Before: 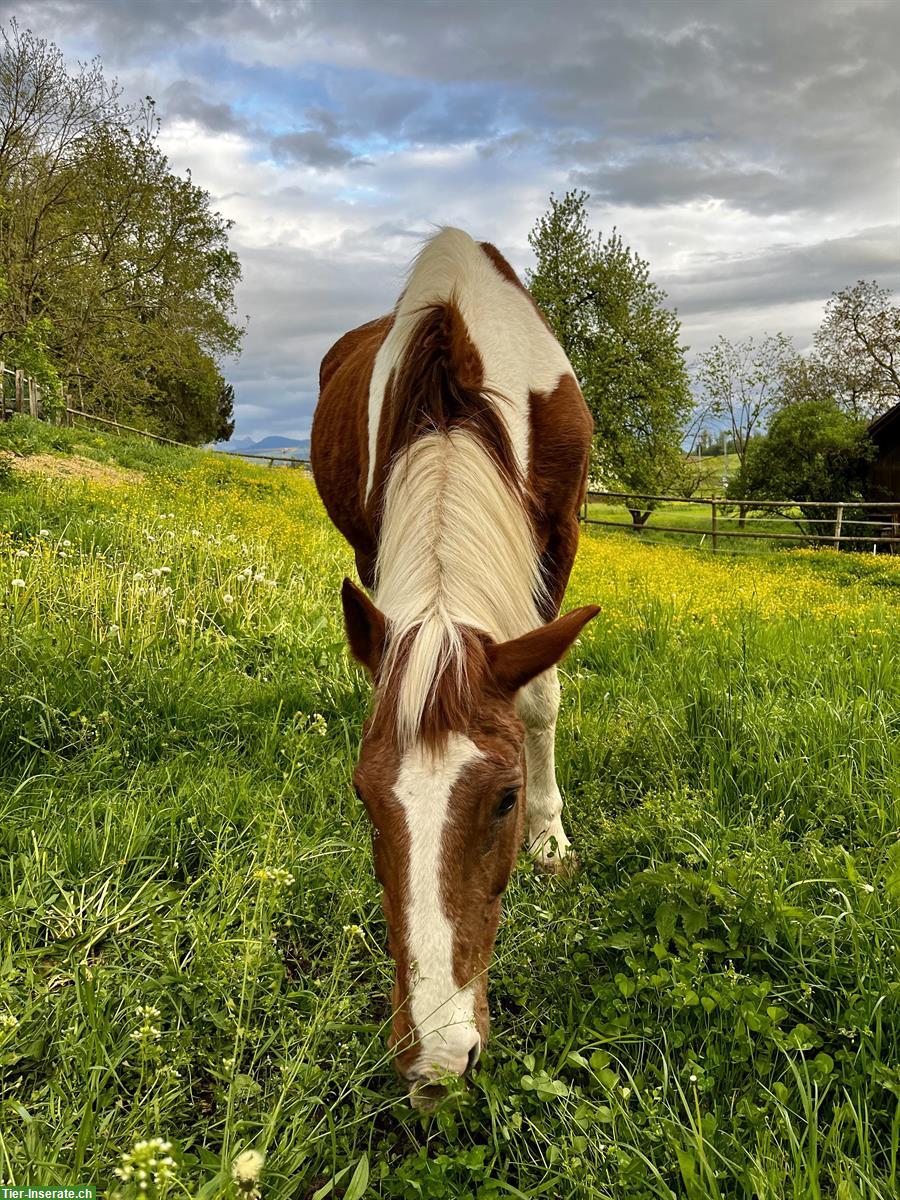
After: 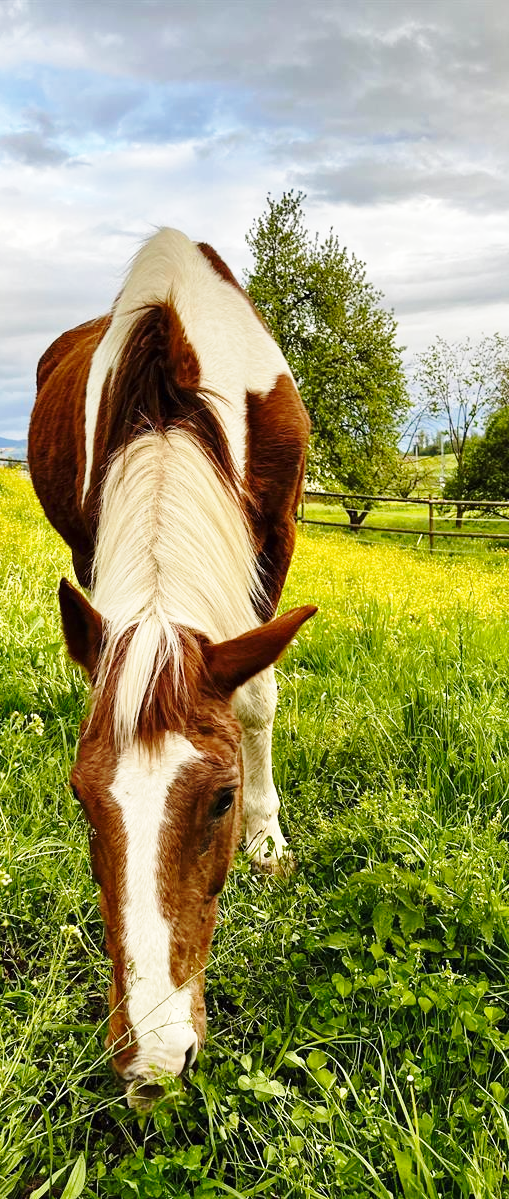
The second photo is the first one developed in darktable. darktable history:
crop: left 31.458%, top 0%, right 11.876%
base curve: curves: ch0 [(0, 0) (0.028, 0.03) (0.121, 0.232) (0.46, 0.748) (0.859, 0.968) (1, 1)], preserve colors none
